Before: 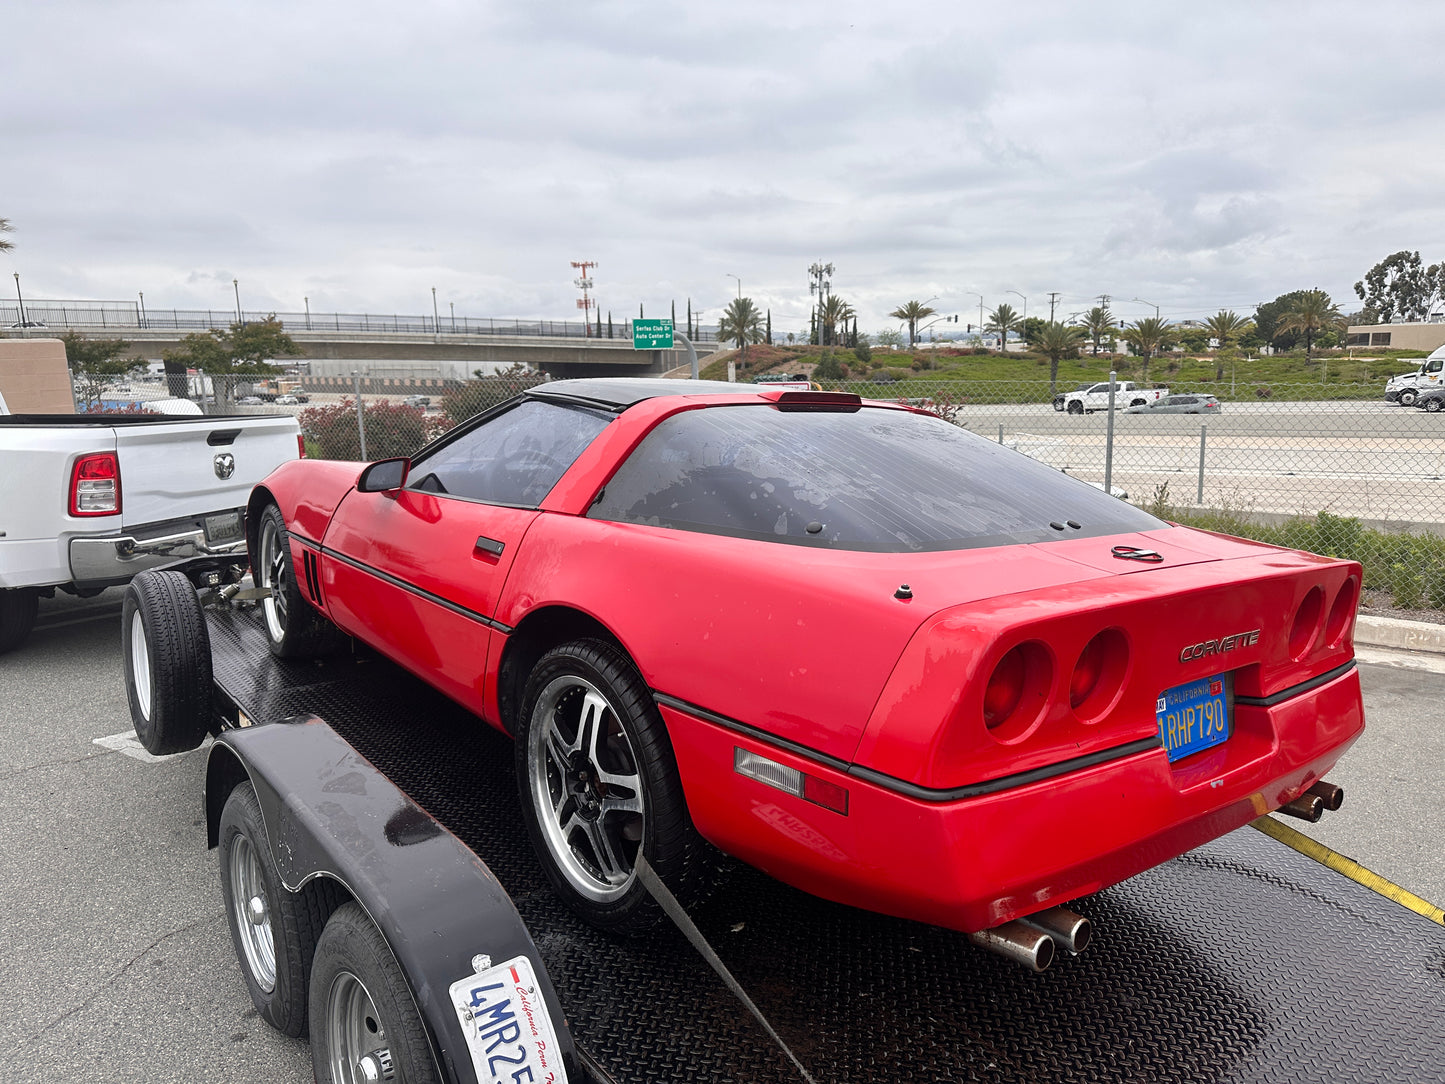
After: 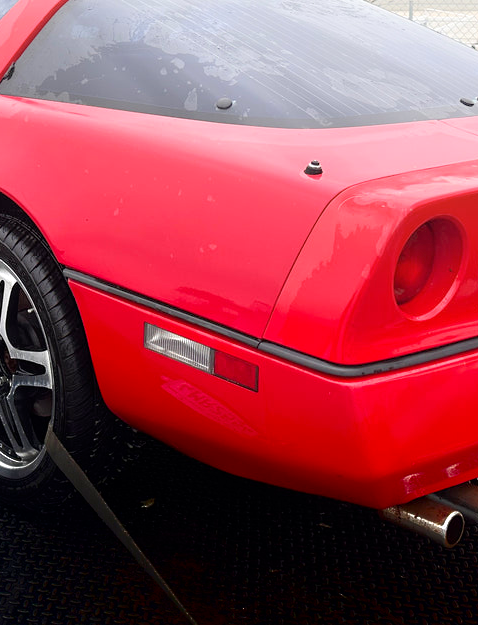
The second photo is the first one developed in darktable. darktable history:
tone equalizer: -7 EV 0.15 EV, -6 EV 0.6 EV, -5 EV 1.15 EV, -4 EV 1.33 EV, -3 EV 1.15 EV, -2 EV 0.6 EV, -1 EV 0.15 EV, mask exposure compensation -0.5 EV
crop: left 40.878%, top 39.176%, right 25.993%, bottom 3.081%
shadows and highlights: shadows -90, highlights 90, soften with gaussian
